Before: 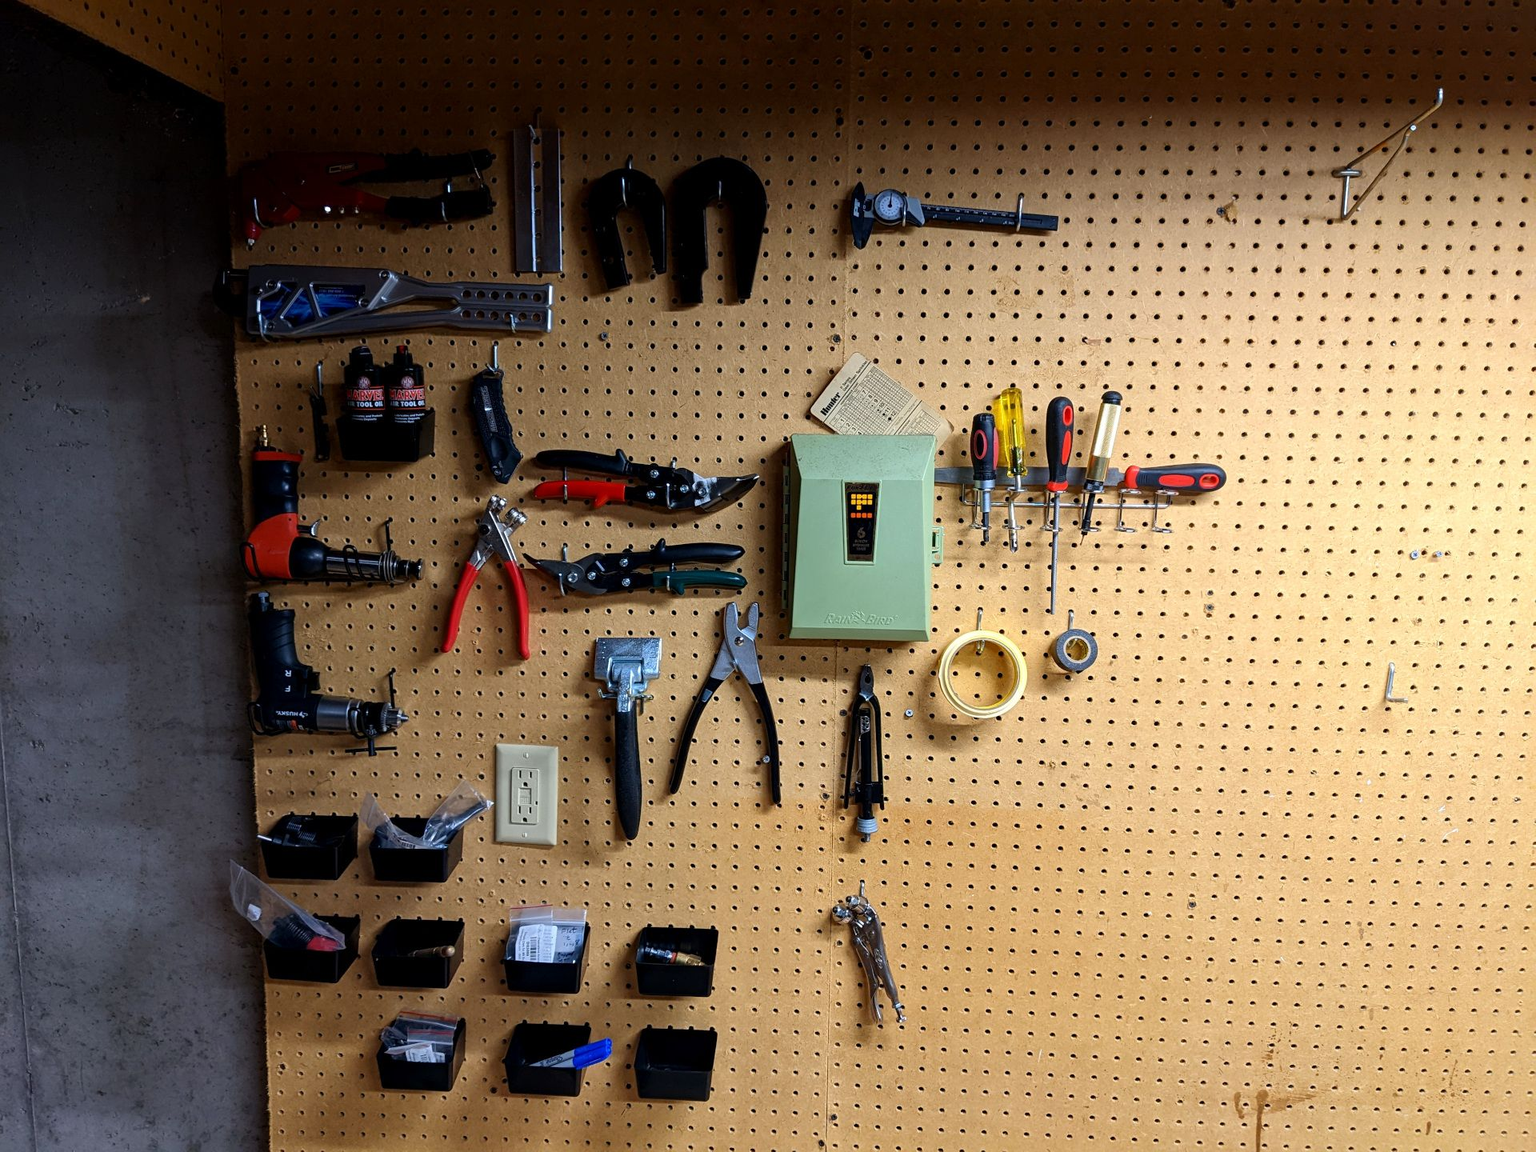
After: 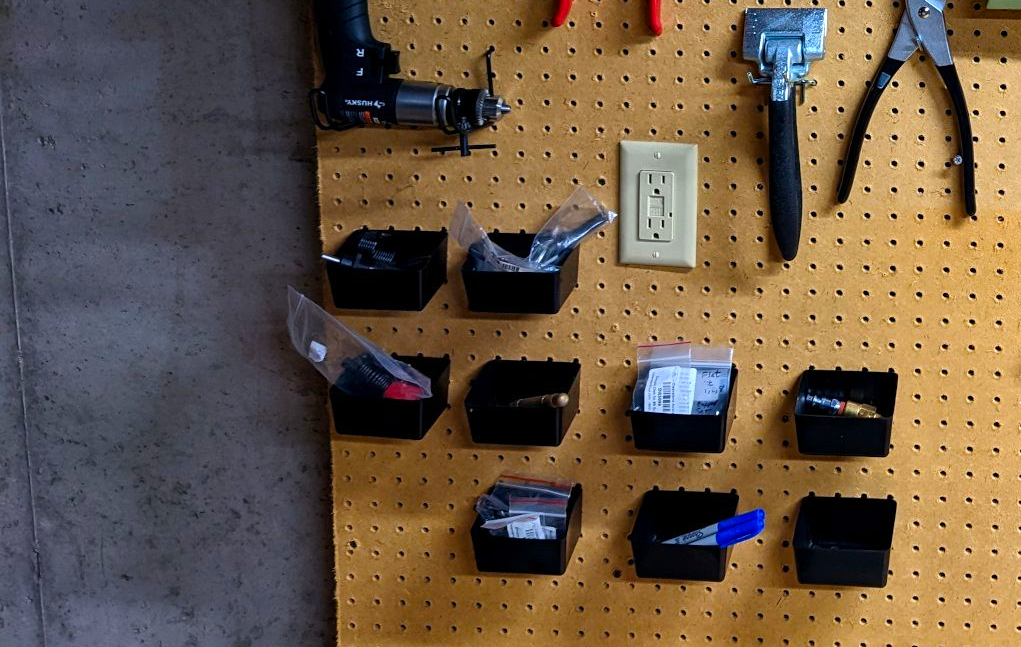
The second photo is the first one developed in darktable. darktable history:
crop and rotate: top 54.83%, right 46.777%, bottom 0.214%
color balance rgb: highlights gain › luminance 14.683%, perceptual saturation grading › global saturation 14.934%, global vibrance 20%
